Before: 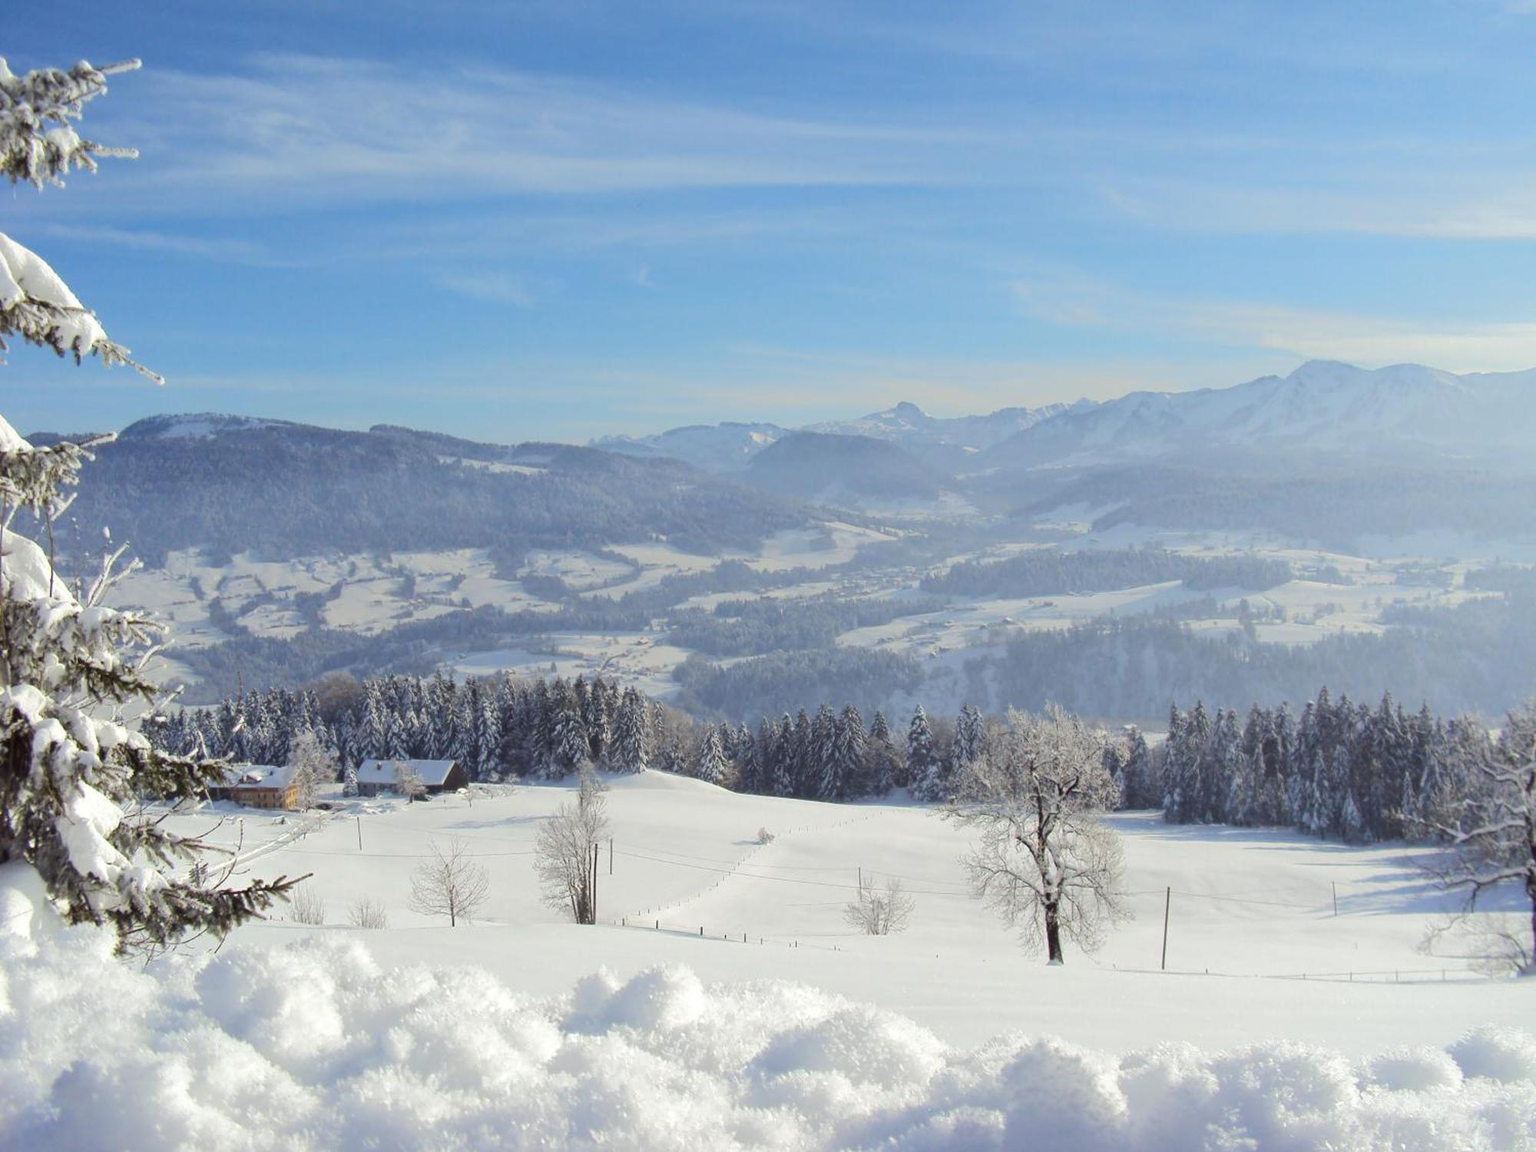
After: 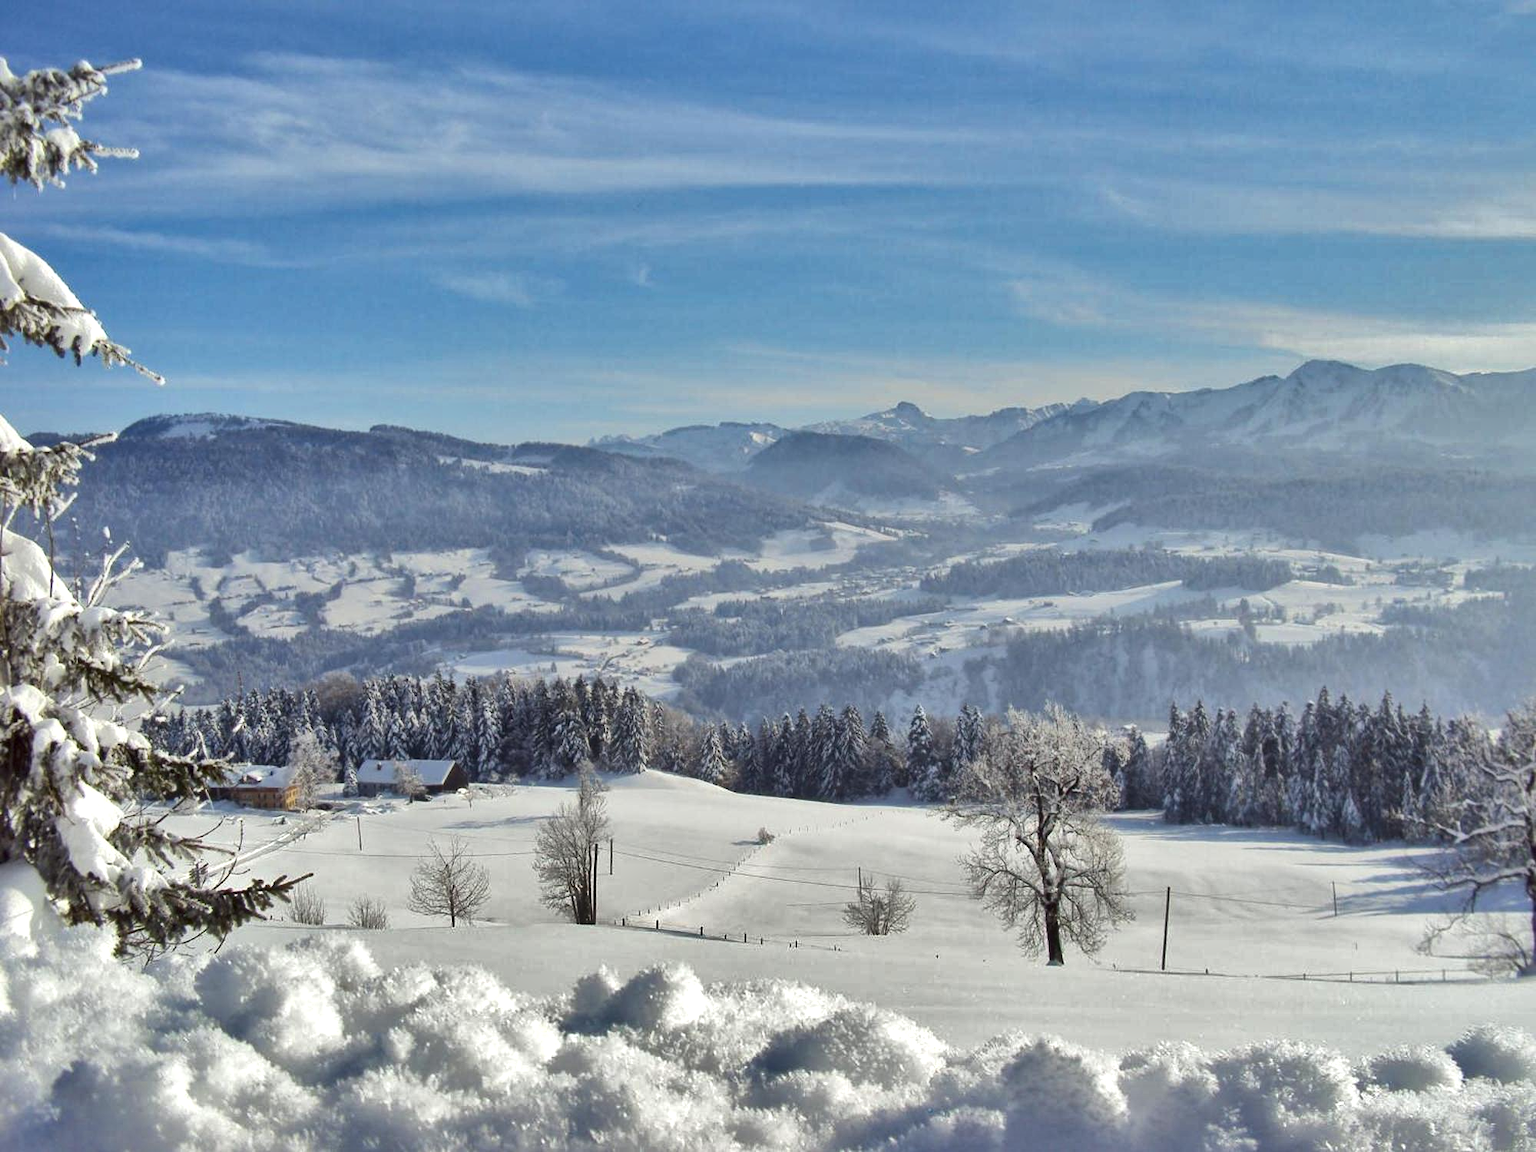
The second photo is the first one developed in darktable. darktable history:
shadows and highlights: radius 108.52, shadows 44.07, highlights -67.8, low approximation 0.01, soften with gaussian
local contrast: mode bilateral grid, contrast 20, coarseness 50, detail 161%, midtone range 0.2
